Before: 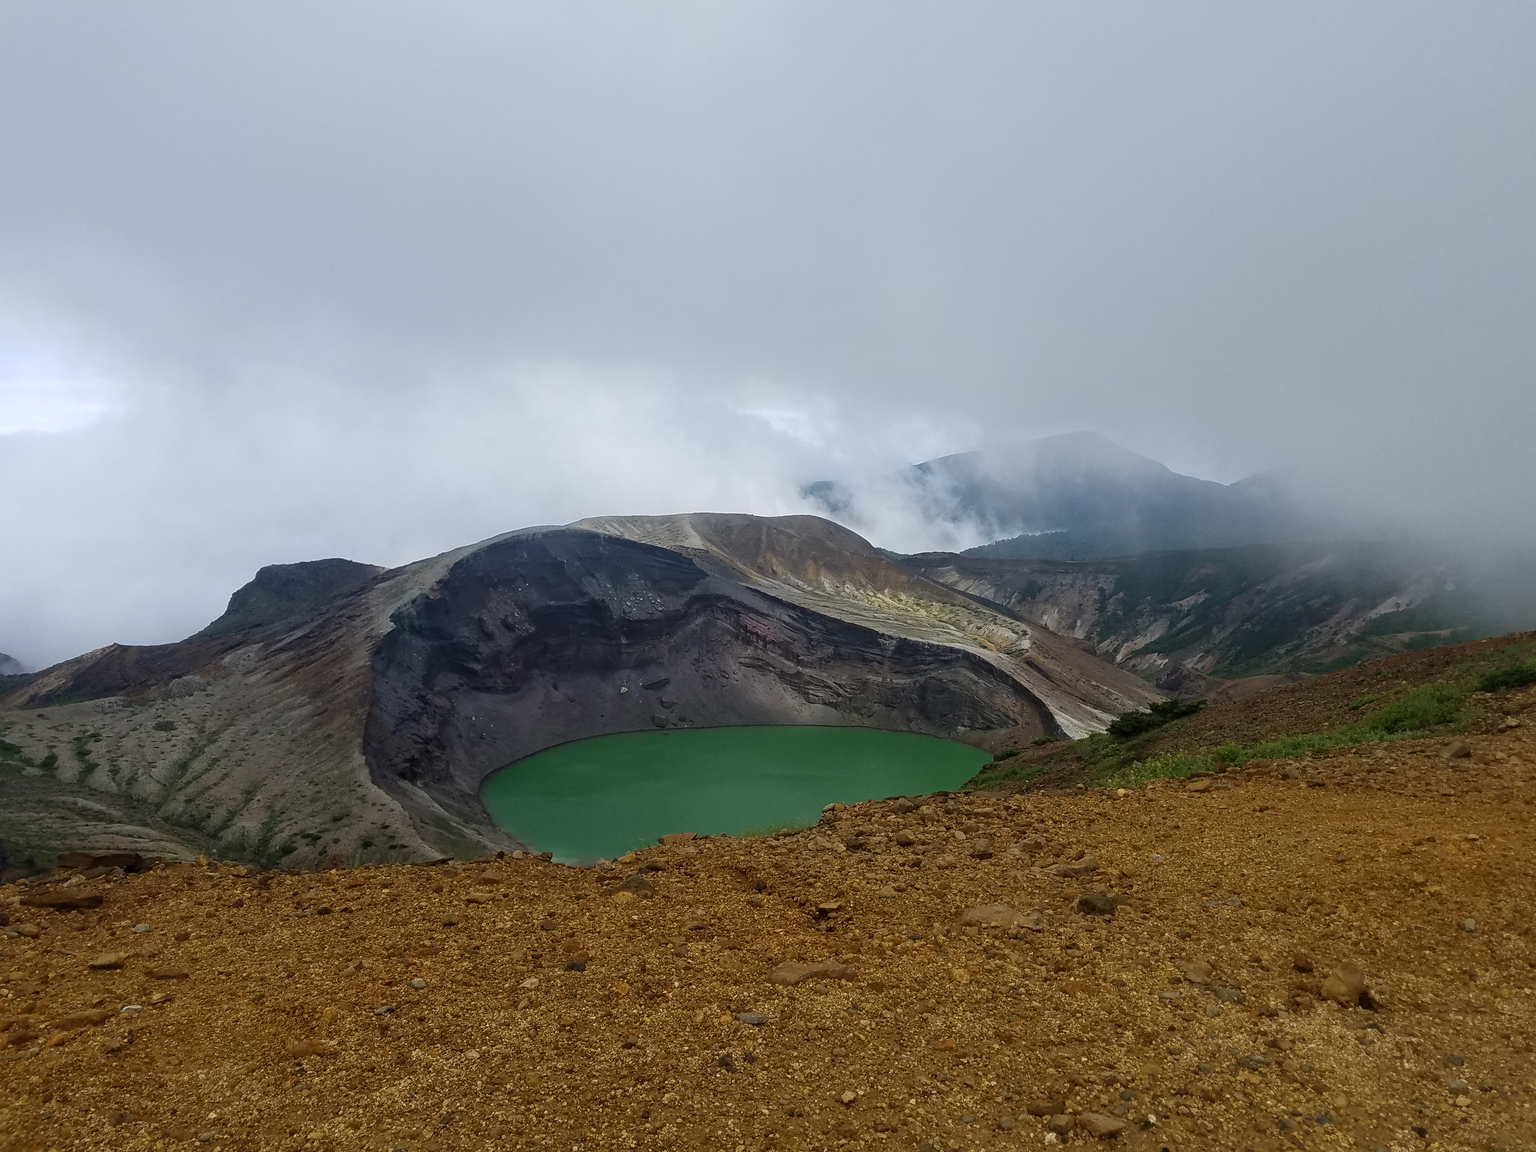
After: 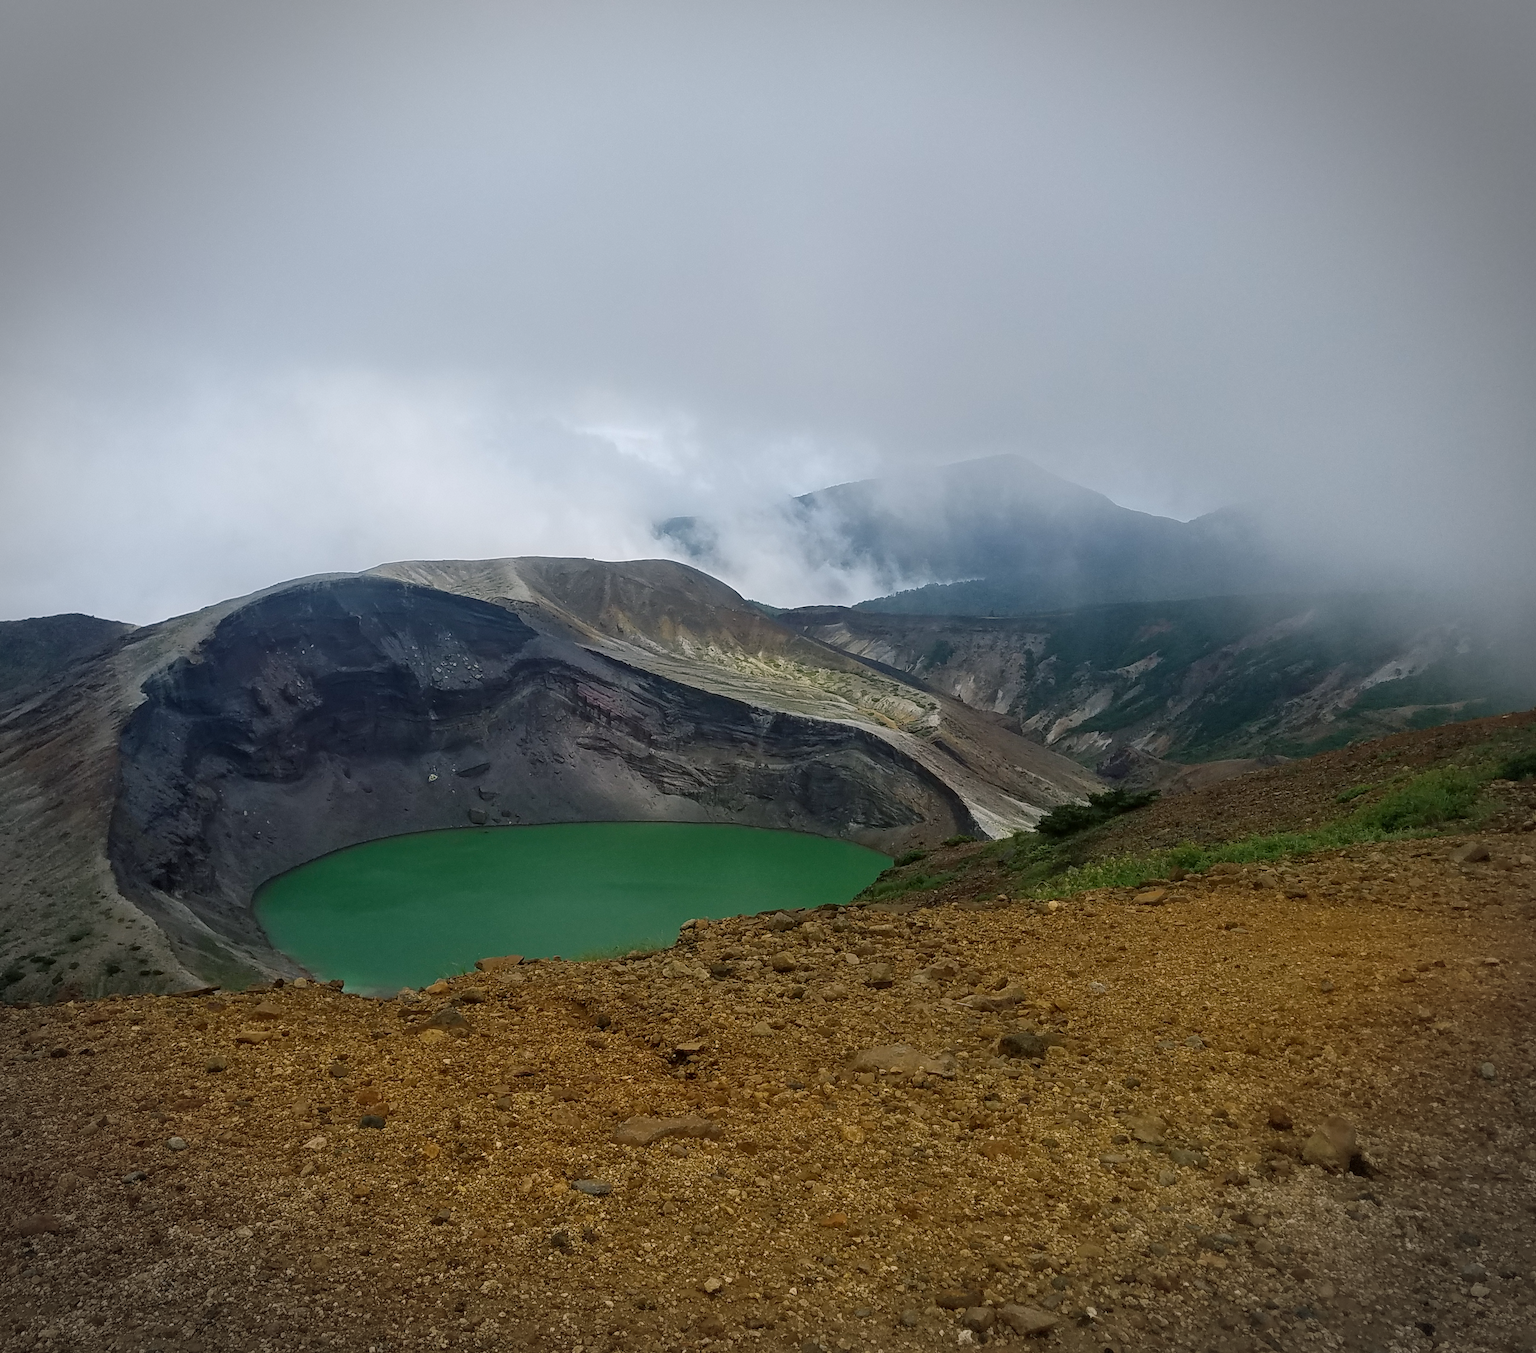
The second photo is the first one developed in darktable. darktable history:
color balance rgb: shadows lift › chroma 2.058%, shadows lift › hue 217.87°, perceptual saturation grading › global saturation -1.737%, perceptual saturation grading › highlights -7.047%, perceptual saturation grading › mid-tones 7.977%, perceptual saturation grading › shadows 4.603%
vignetting: automatic ratio true, dithering 8-bit output
crop and rotate: left 18.047%, top 5.814%, right 1.749%
